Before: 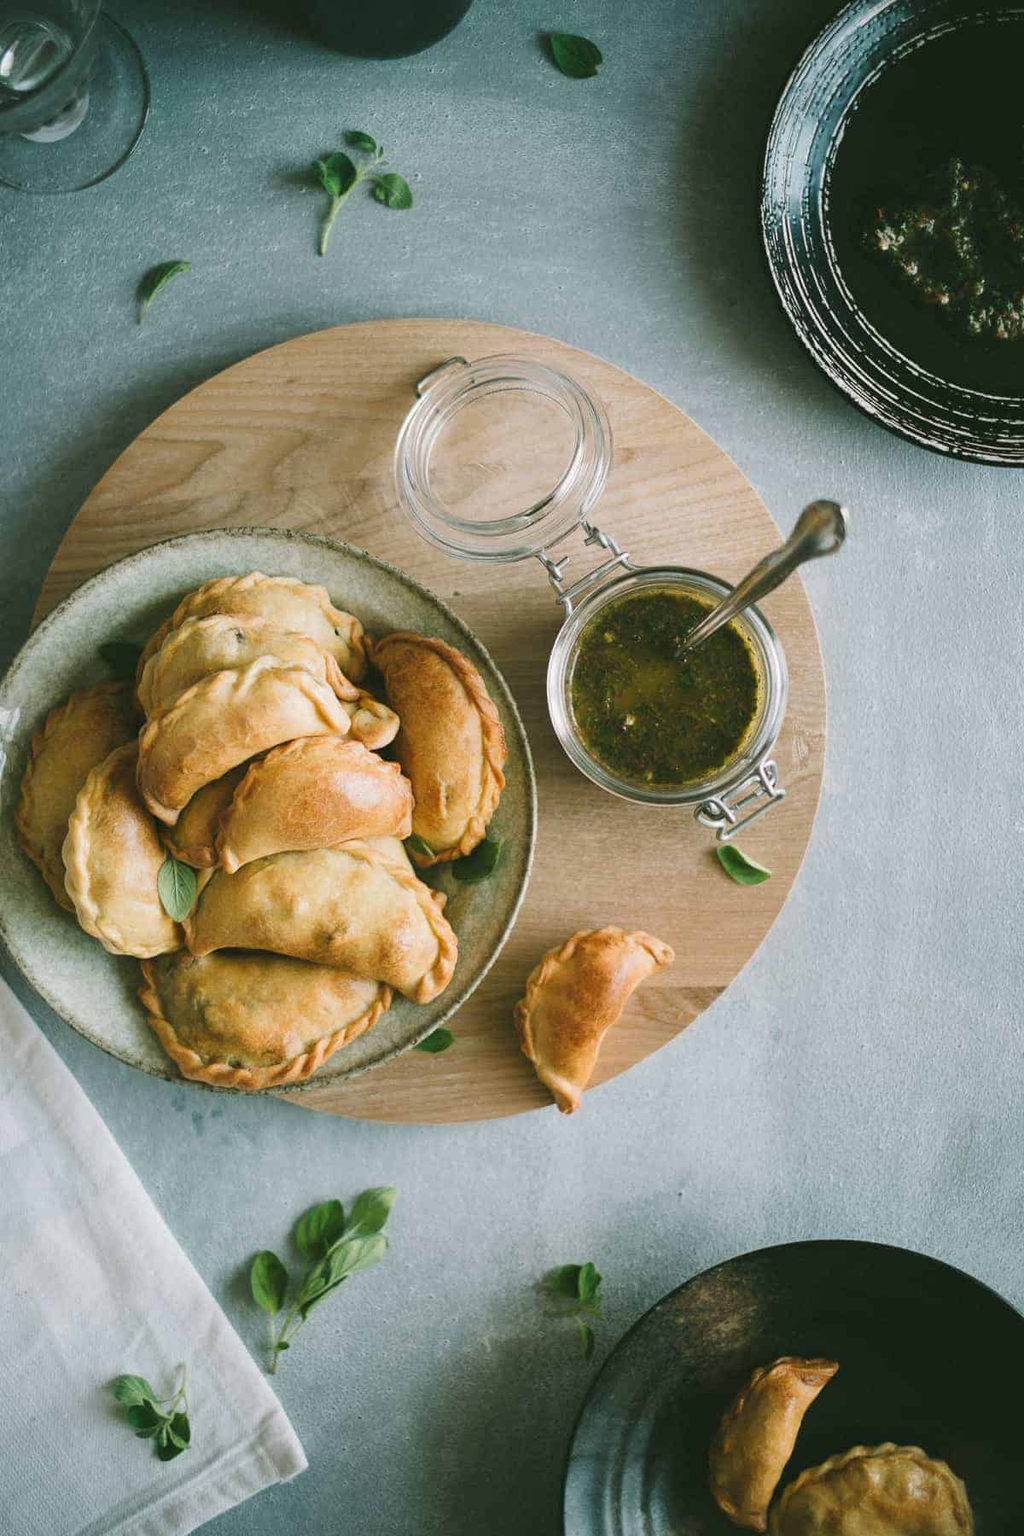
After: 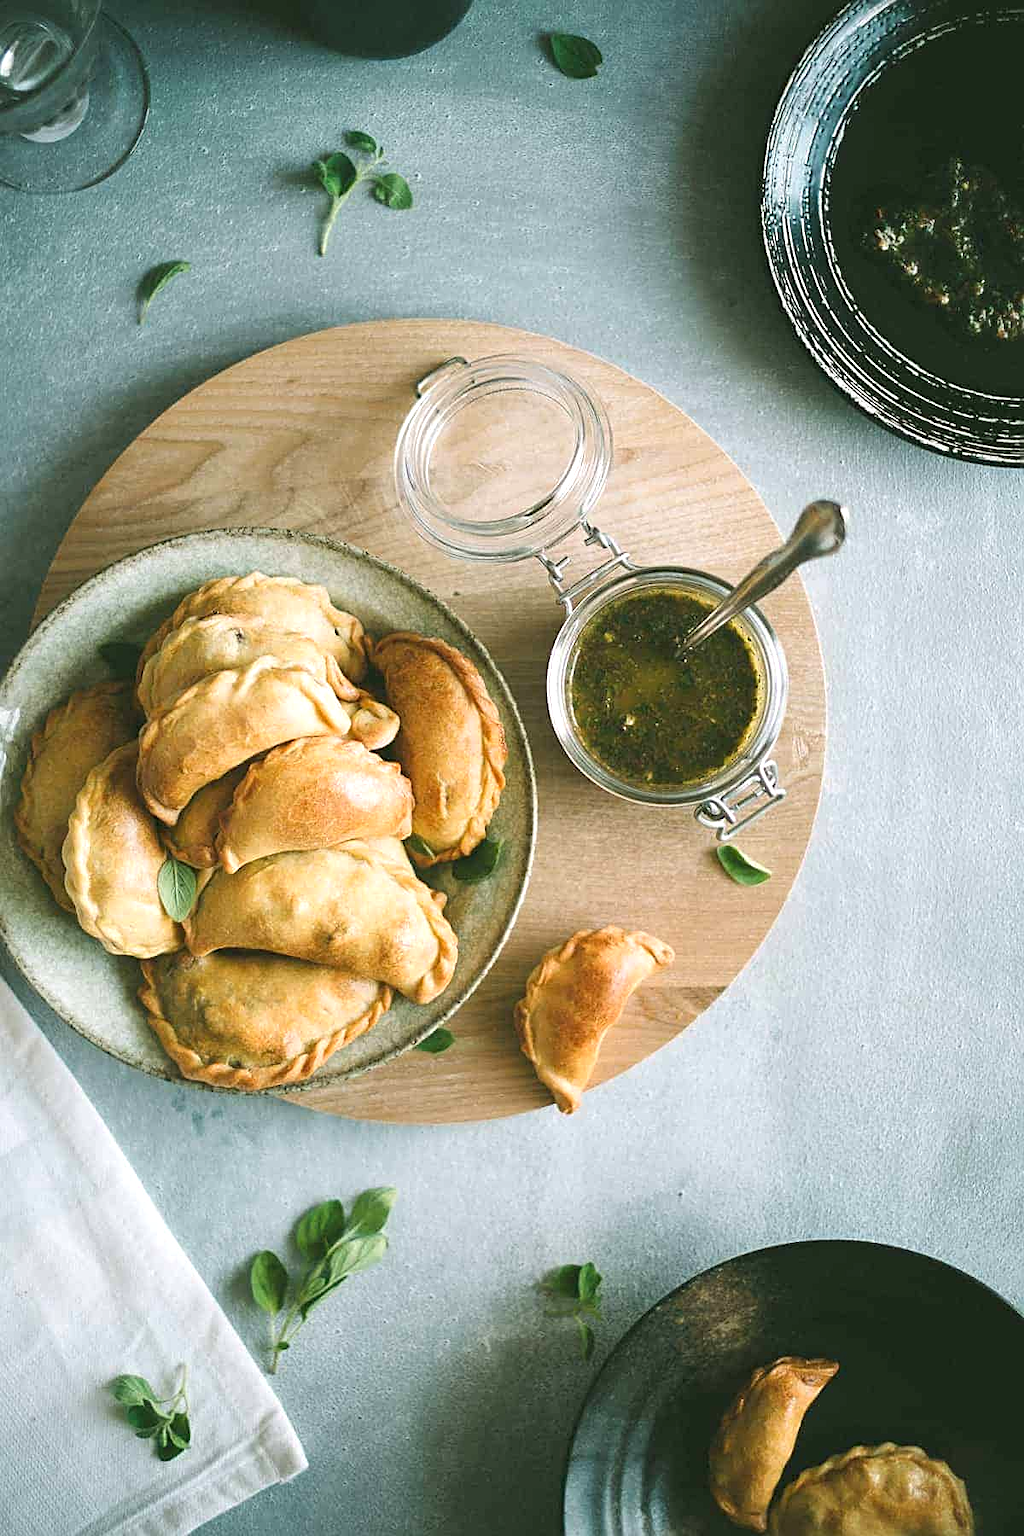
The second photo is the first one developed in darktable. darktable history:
exposure: exposure 0.485 EV, compensate highlight preservation false
sharpen: on, module defaults
